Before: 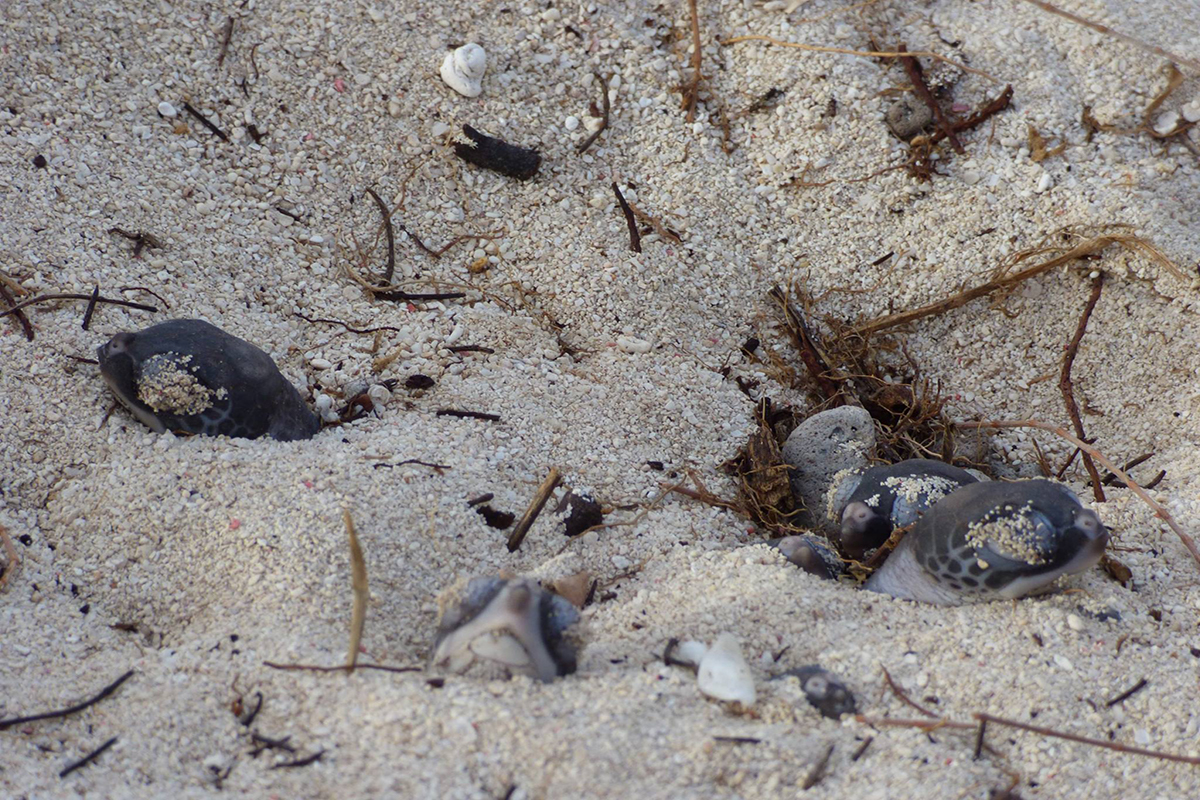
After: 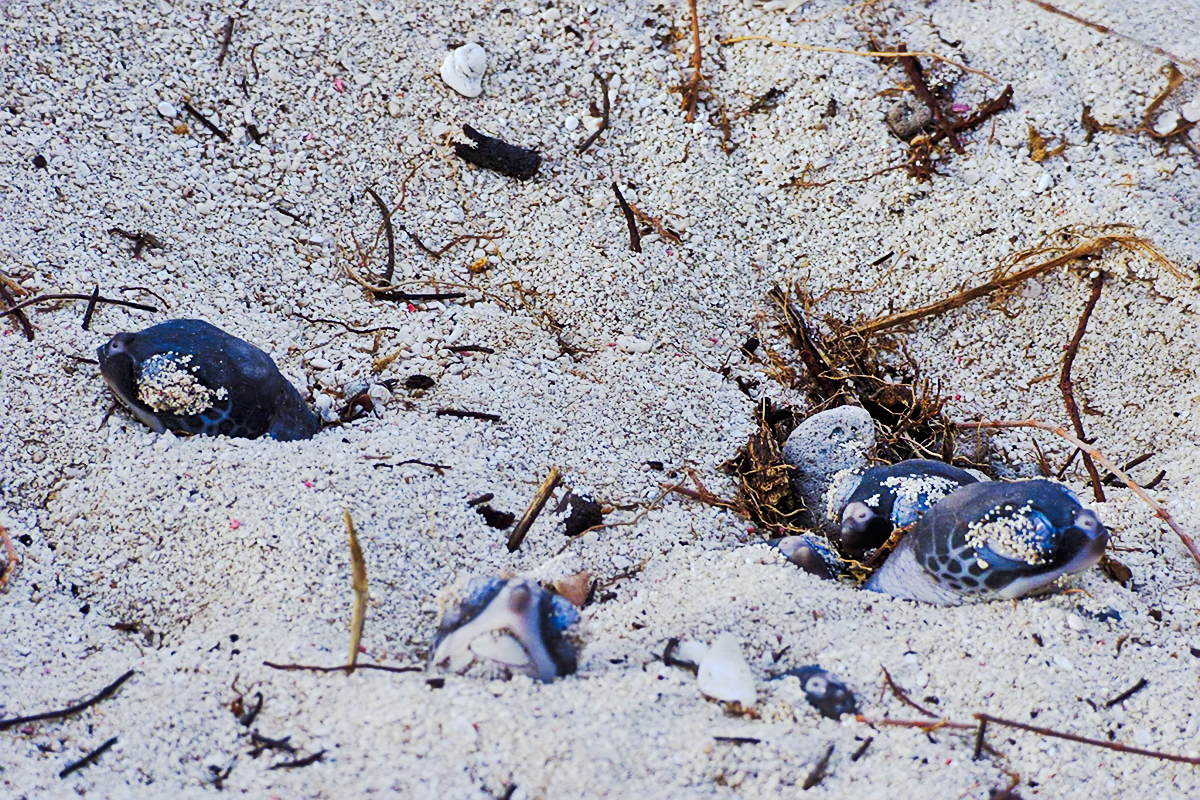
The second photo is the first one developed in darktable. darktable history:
tone curve: curves: ch0 [(0, 0) (0.003, 0.002) (0.011, 0.004) (0.025, 0.005) (0.044, 0.009) (0.069, 0.013) (0.1, 0.017) (0.136, 0.036) (0.177, 0.066) (0.224, 0.102) (0.277, 0.143) (0.335, 0.197) (0.399, 0.268) (0.468, 0.389) (0.543, 0.549) (0.623, 0.714) (0.709, 0.801) (0.801, 0.854) (0.898, 0.9) (1, 1)], preserve colors none
fill light: on, module defaults
white balance: red 0.954, blue 1.079
sharpen: on, module defaults
tone equalizer: -7 EV 0.15 EV, -6 EV 0.6 EV, -5 EV 1.15 EV, -4 EV 1.33 EV, -3 EV 1.15 EV, -2 EV 0.6 EV, -1 EV 0.15 EV, mask exposure compensation -0.5 EV
